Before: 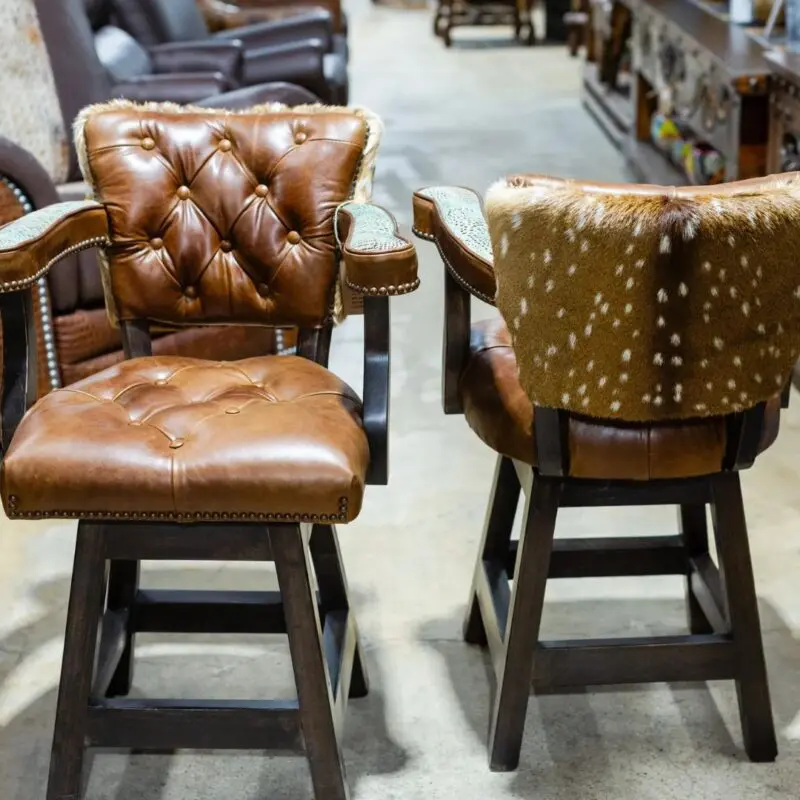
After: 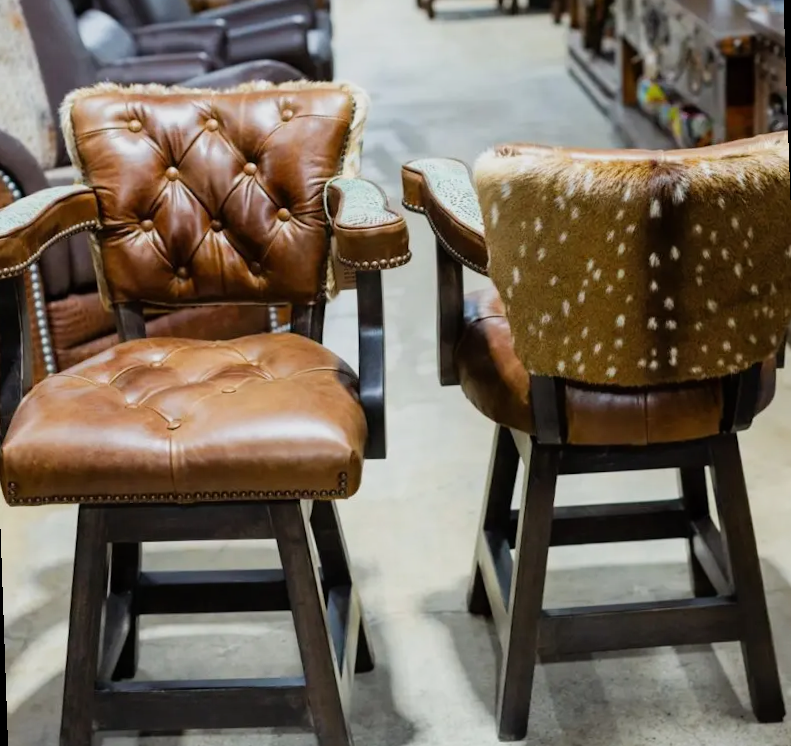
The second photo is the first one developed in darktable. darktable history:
filmic rgb: black relative exposure -14.19 EV, white relative exposure 3.39 EV, hardness 7.89, preserve chrominance max RGB
rotate and perspective: rotation -2°, crop left 0.022, crop right 0.978, crop top 0.049, crop bottom 0.951
